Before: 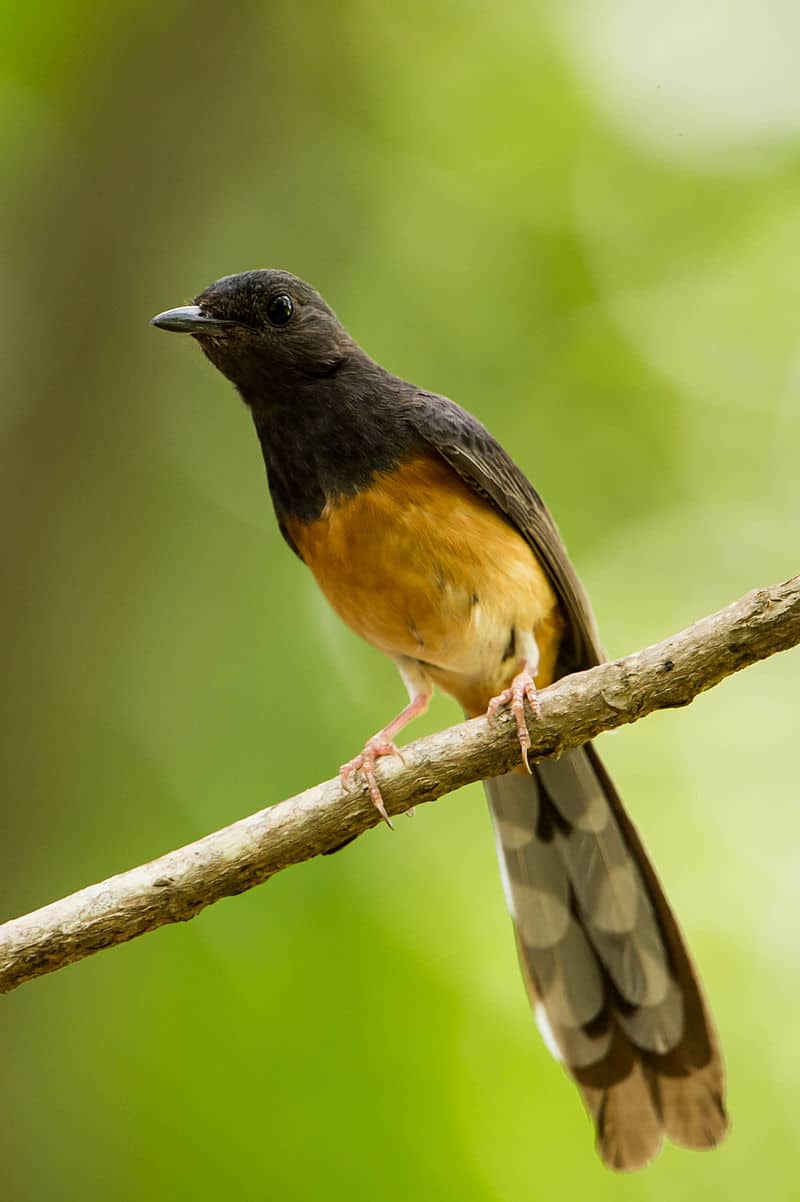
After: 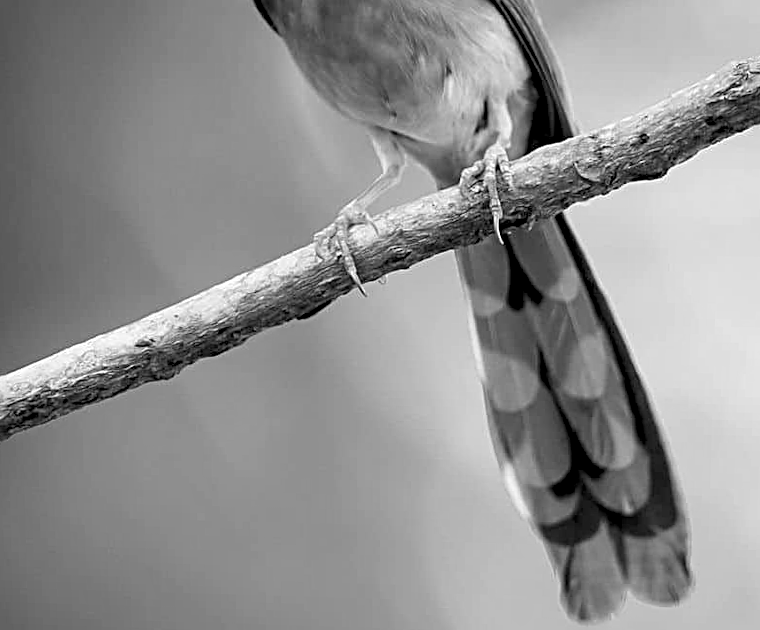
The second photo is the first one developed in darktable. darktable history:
crop and rotate: top 46.237%
color correction: highlights a* -6.69, highlights b* 0.49
sharpen: radius 2.767
local contrast: highlights 100%, shadows 100%, detail 120%, midtone range 0.2
exposure: black level correction 0.01, exposure 0.011 EV, compensate highlight preservation false
rotate and perspective: rotation 0.074°, lens shift (vertical) 0.096, lens shift (horizontal) -0.041, crop left 0.043, crop right 0.952, crop top 0.024, crop bottom 0.979
monochrome: a 2.21, b -1.33, size 2.2
